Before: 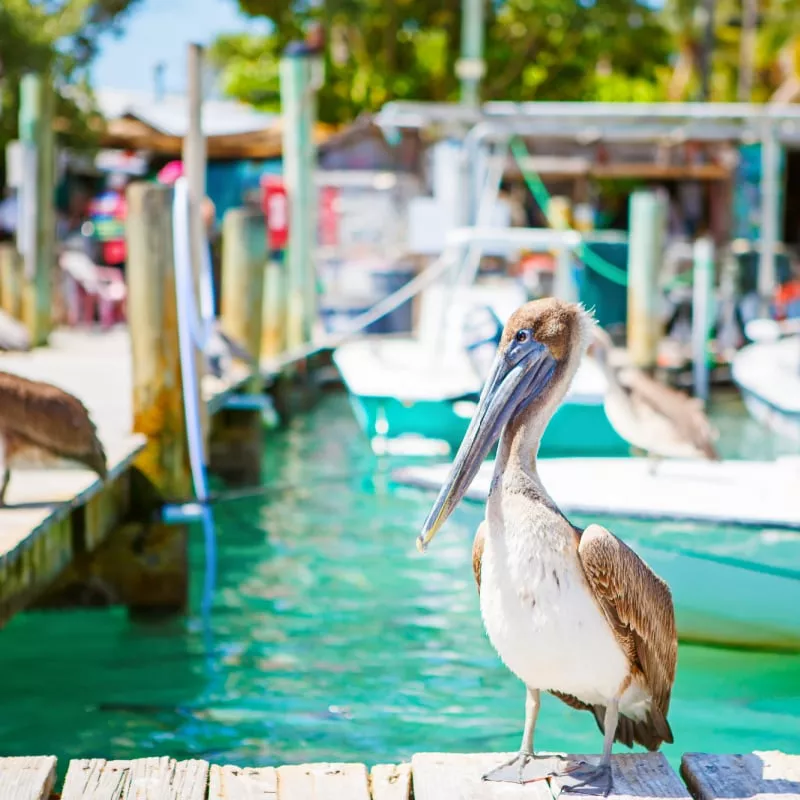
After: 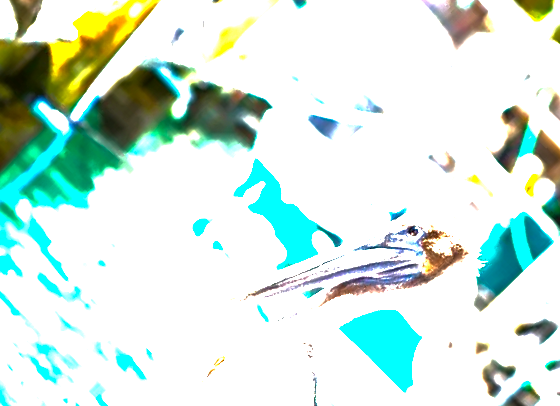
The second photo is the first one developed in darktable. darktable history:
color balance rgb: highlights gain › chroma 3.081%, highlights gain › hue 60.26°, perceptual saturation grading › global saturation -0.117%, perceptual brilliance grading › global brilliance 34.426%, perceptual brilliance grading › highlights 49.791%, perceptual brilliance grading › mid-tones 59.024%, perceptual brilliance grading › shadows 34.228%, contrast 4.959%
crop and rotate: angle -45.24°, top 16.541%, right 0.87%, bottom 11.675%
base curve: curves: ch0 [(0, 0) (0.841, 0.609) (1, 1)]
